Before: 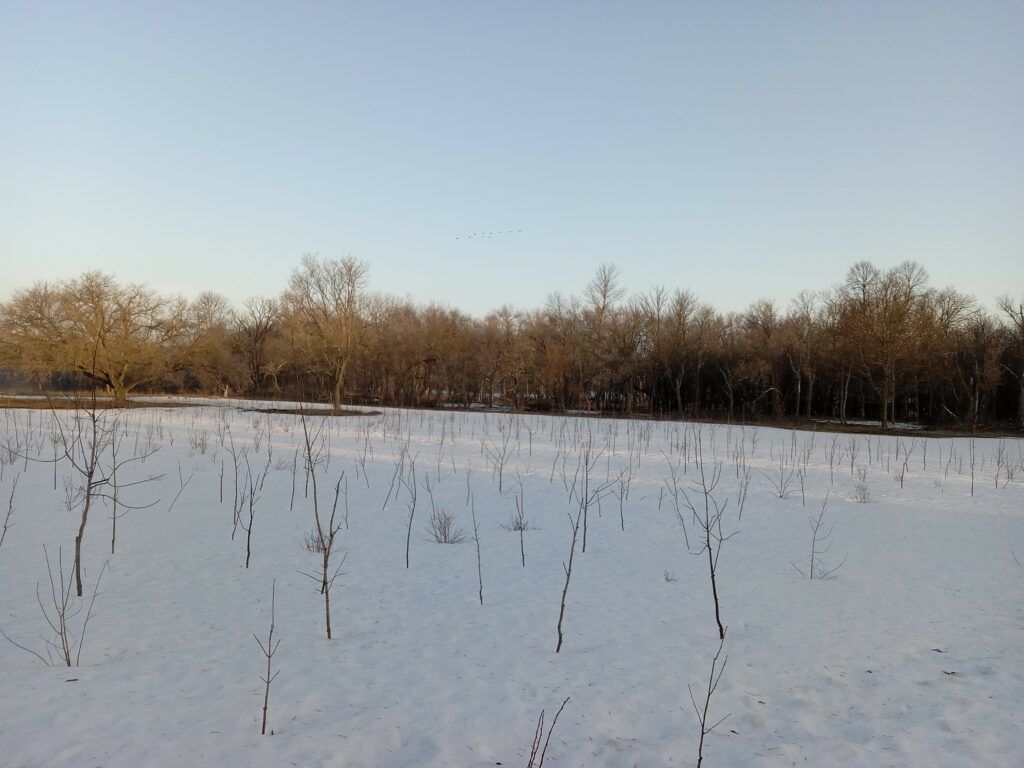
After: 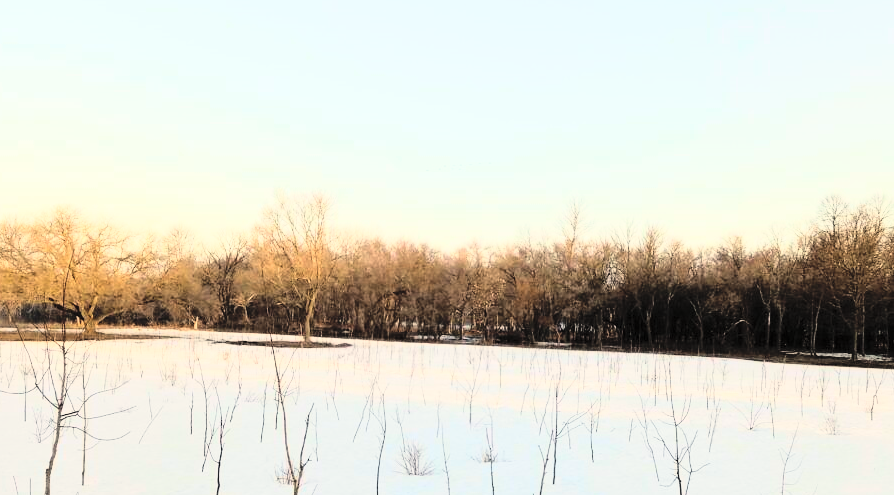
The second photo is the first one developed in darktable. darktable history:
contrast brightness saturation: contrast 0.1, brightness 0.3, saturation 0.14
rgb curve: curves: ch0 [(0, 0) (0.21, 0.15) (0.24, 0.21) (0.5, 0.75) (0.75, 0.96) (0.89, 0.99) (1, 1)]; ch1 [(0, 0.02) (0.21, 0.13) (0.25, 0.2) (0.5, 0.67) (0.75, 0.9) (0.89, 0.97) (1, 1)]; ch2 [(0, 0.02) (0.21, 0.13) (0.25, 0.2) (0.5, 0.67) (0.75, 0.9) (0.89, 0.97) (1, 1)], compensate middle gray true
crop: left 3.015%, top 8.969%, right 9.647%, bottom 26.457%
white balance: red 1.045, blue 0.932
